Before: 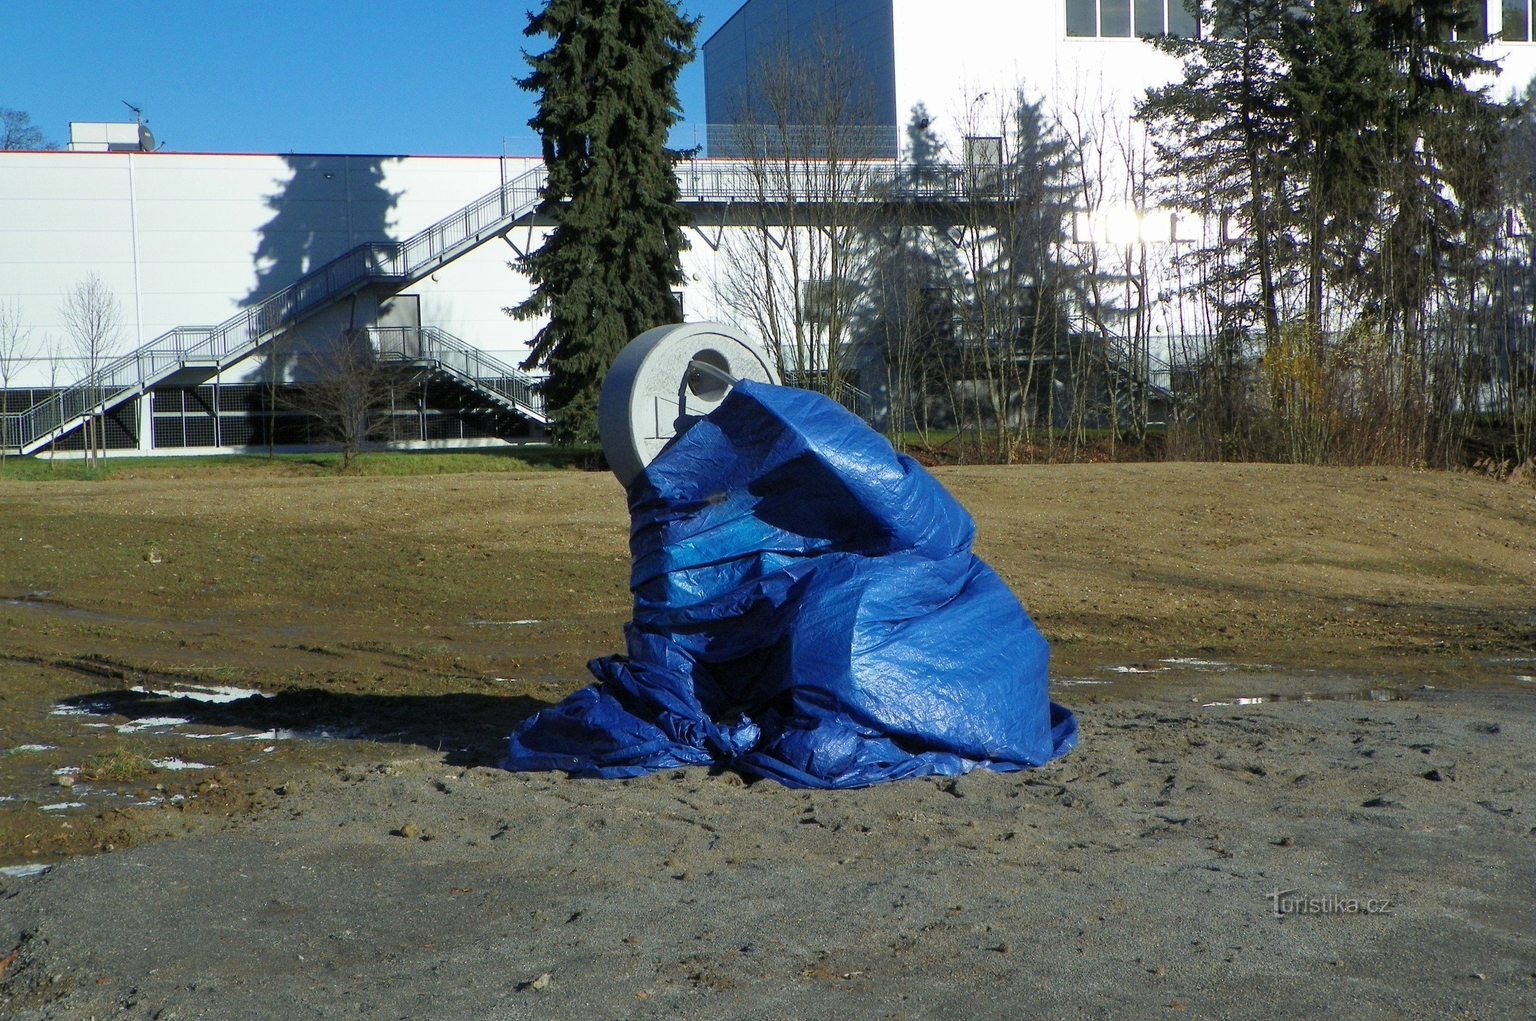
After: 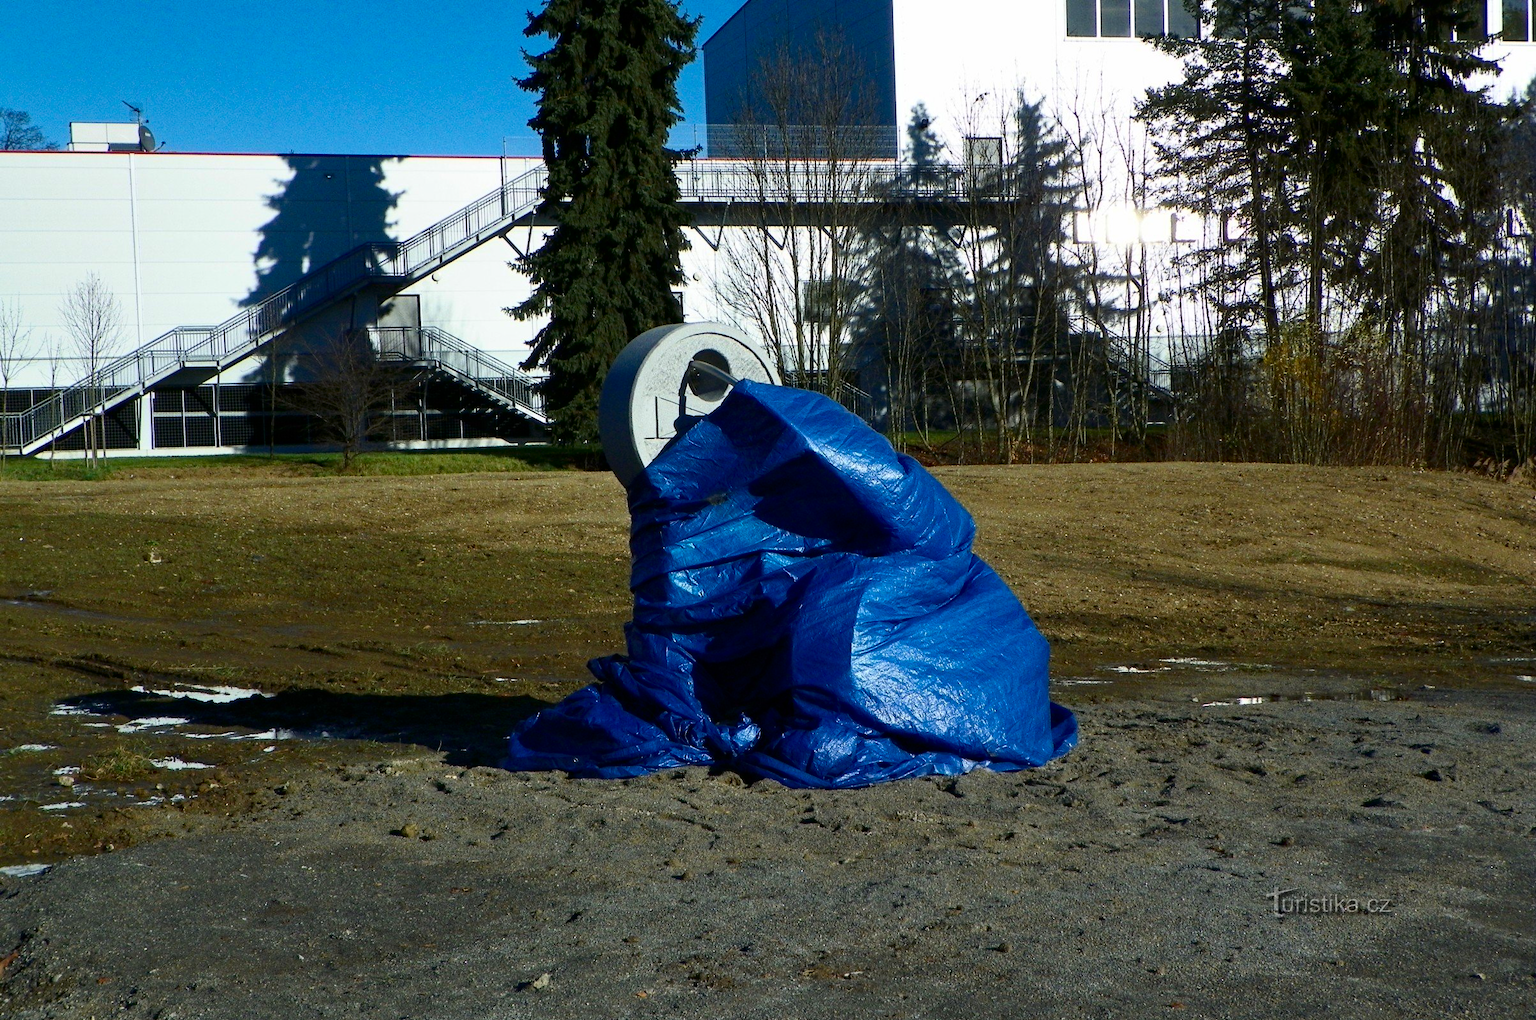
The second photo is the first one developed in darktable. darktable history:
contrast brightness saturation: contrast 0.203, brightness -0.11, saturation 0.101
haze removal: compatibility mode true, adaptive false
